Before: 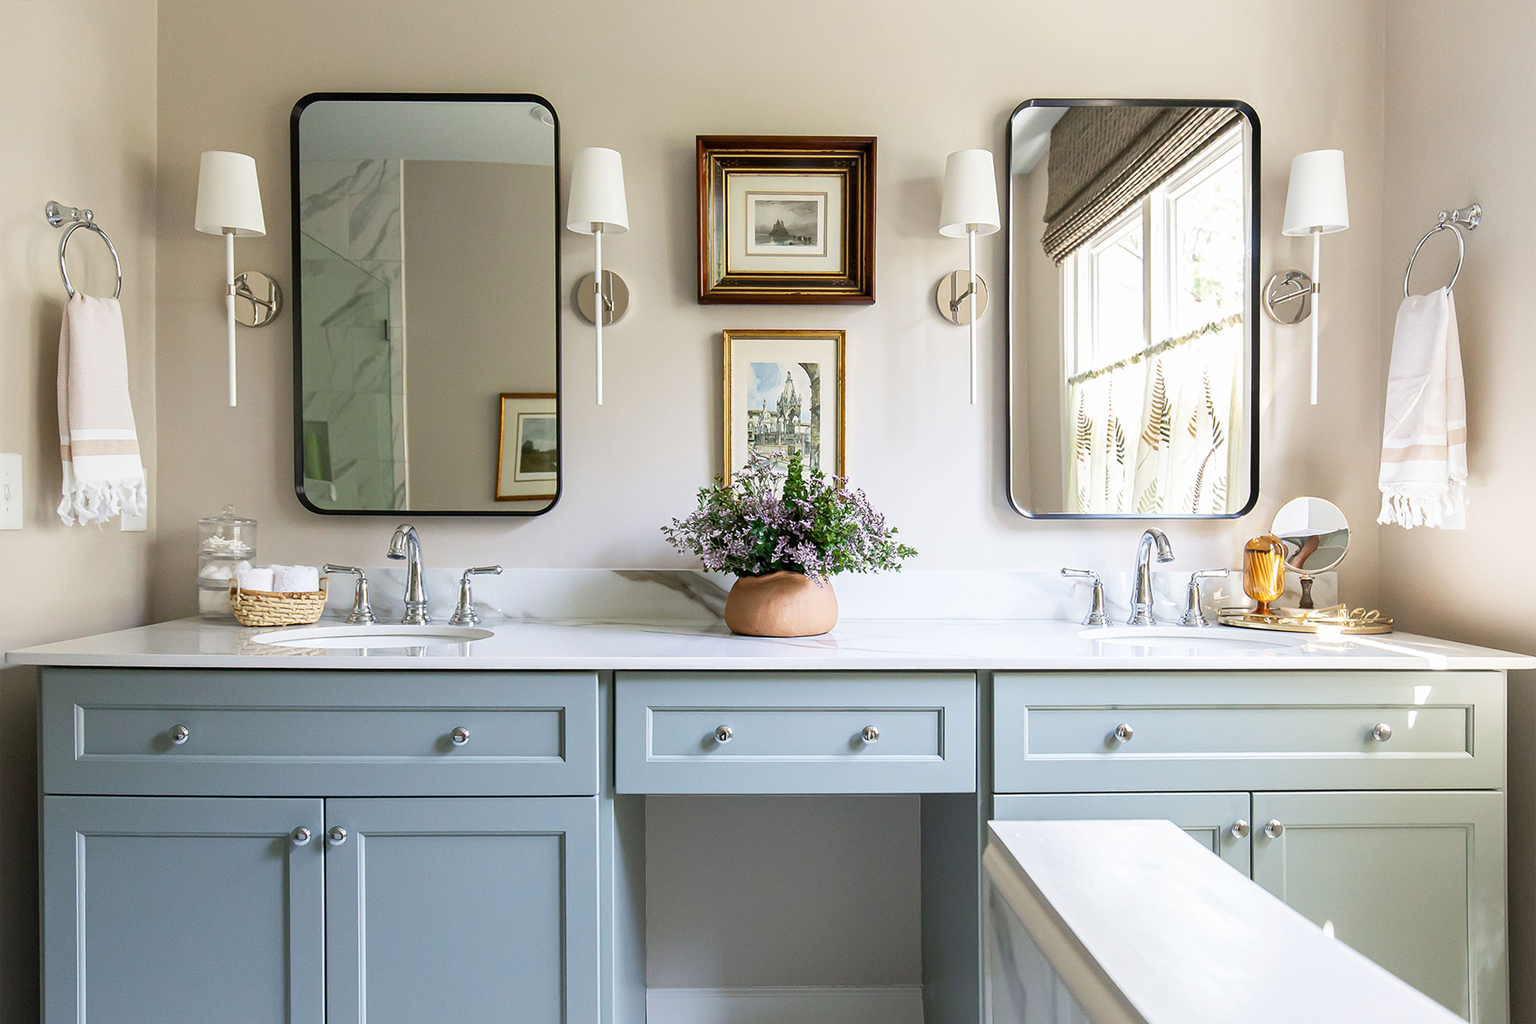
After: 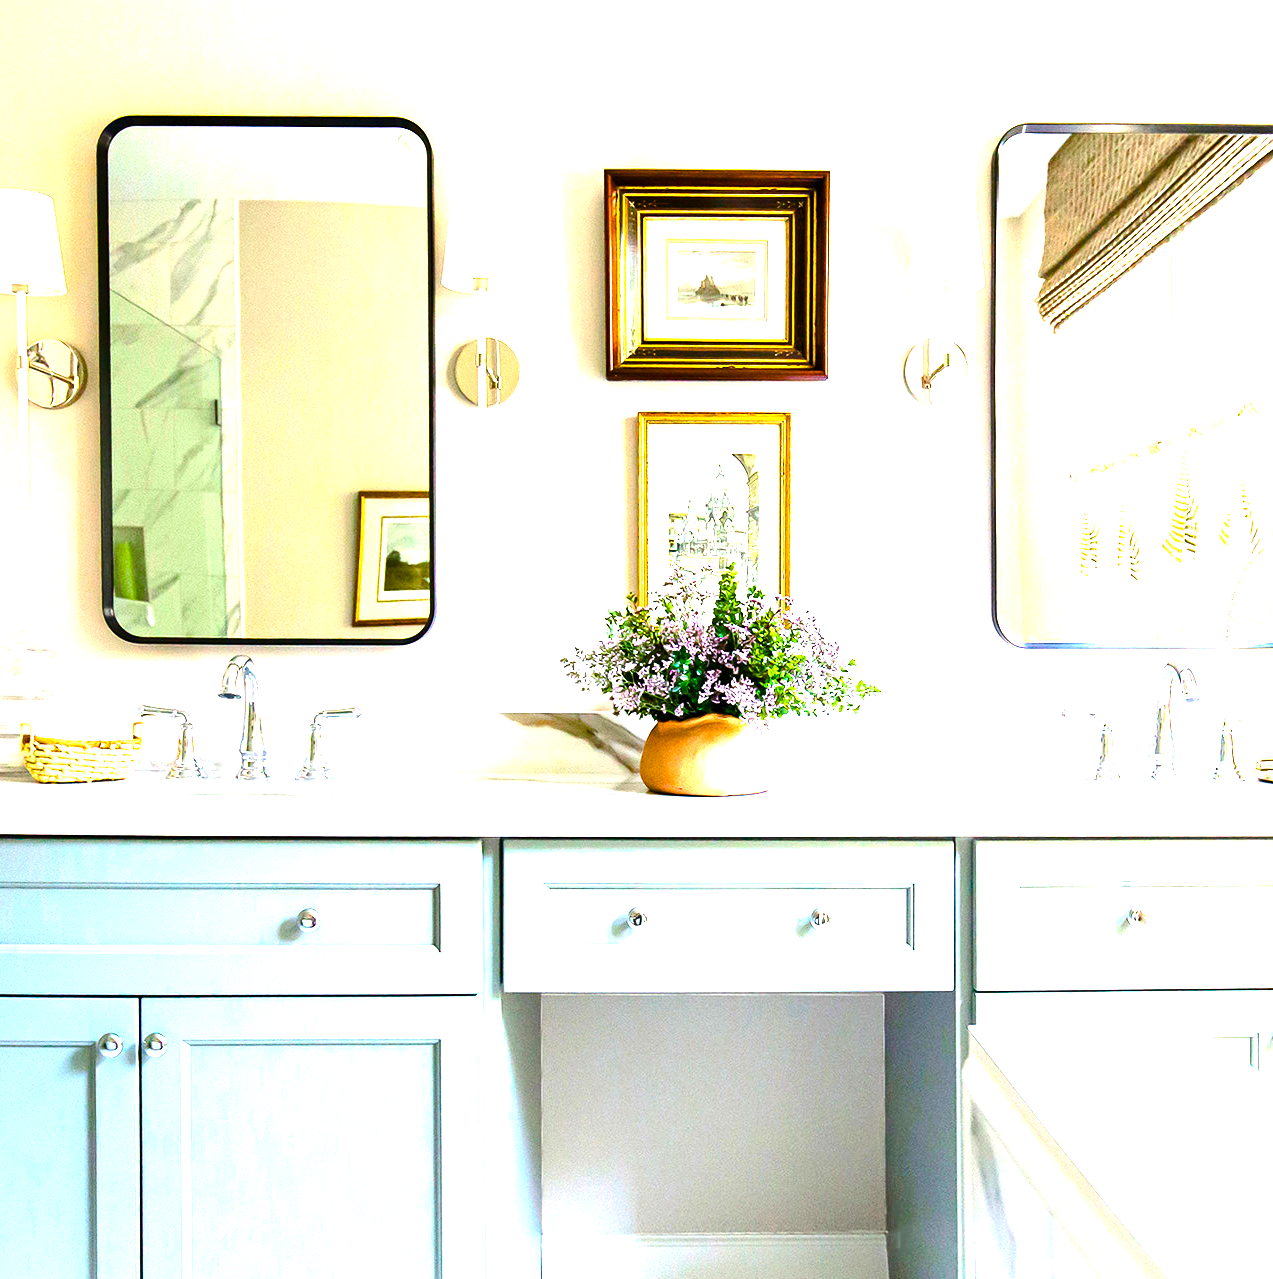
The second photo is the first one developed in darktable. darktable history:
crop and rotate: left 13.884%, right 19.788%
color balance rgb: linear chroma grading › global chroma 42.105%, perceptual saturation grading › global saturation 40.741%, perceptual saturation grading › highlights -24.953%, perceptual saturation grading › mid-tones 34.433%, perceptual saturation grading › shadows 36.059%
tone equalizer: -8 EV -1.12 EV, -7 EV -0.993 EV, -6 EV -0.888 EV, -5 EV -0.583 EV, -3 EV 0.606 EV, -2 EV 0.844 EV, -1 EV 0.997 EV, +0 EV 1.07 EV, edges refinement/feathering 500, mask exposure compensation -1.57 EV, preserve details no
exposure: black level correction 0, exposure 1.287 EV, compensate highlight preservation false
